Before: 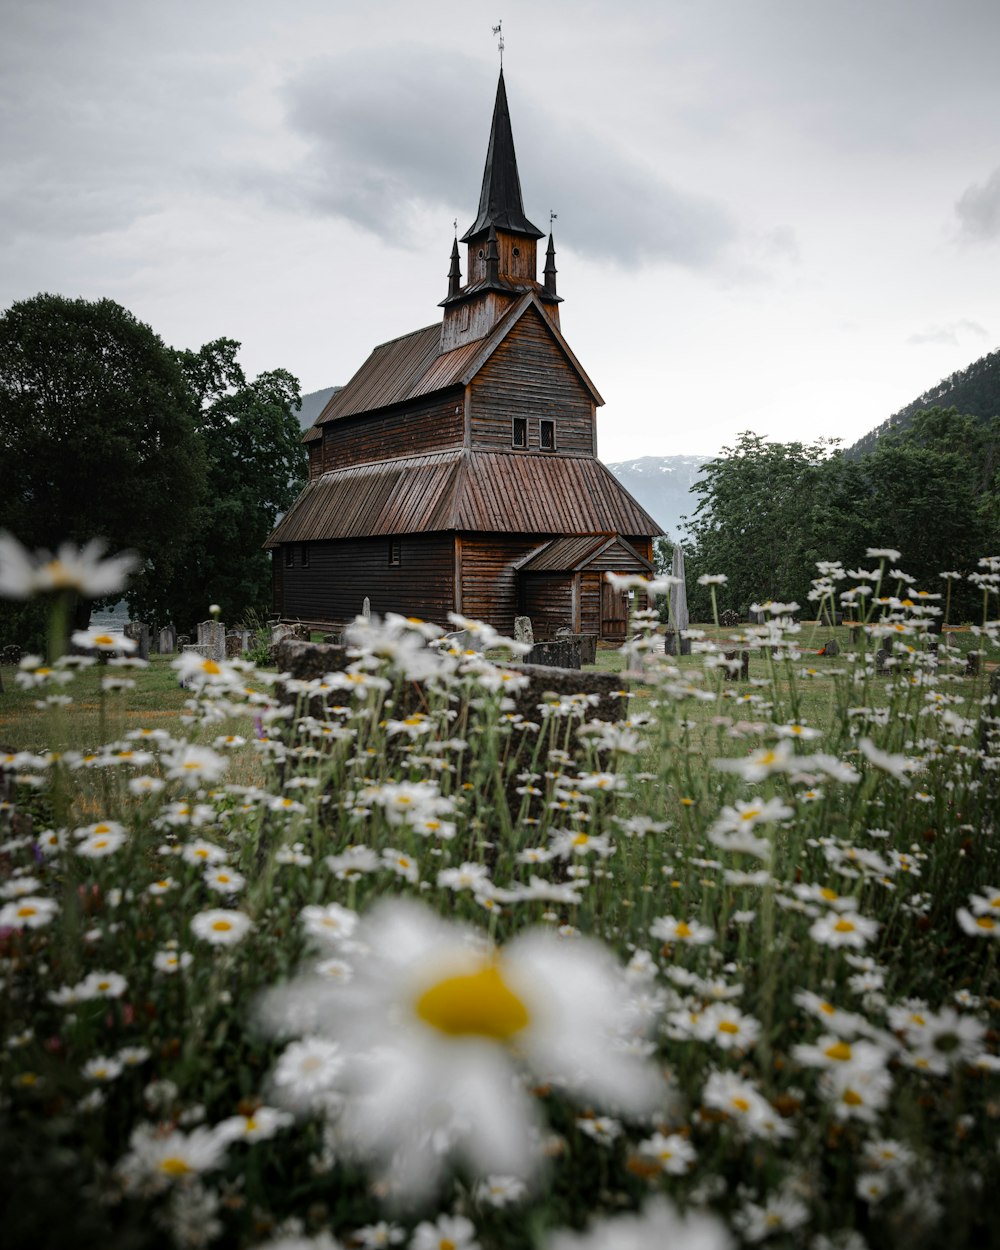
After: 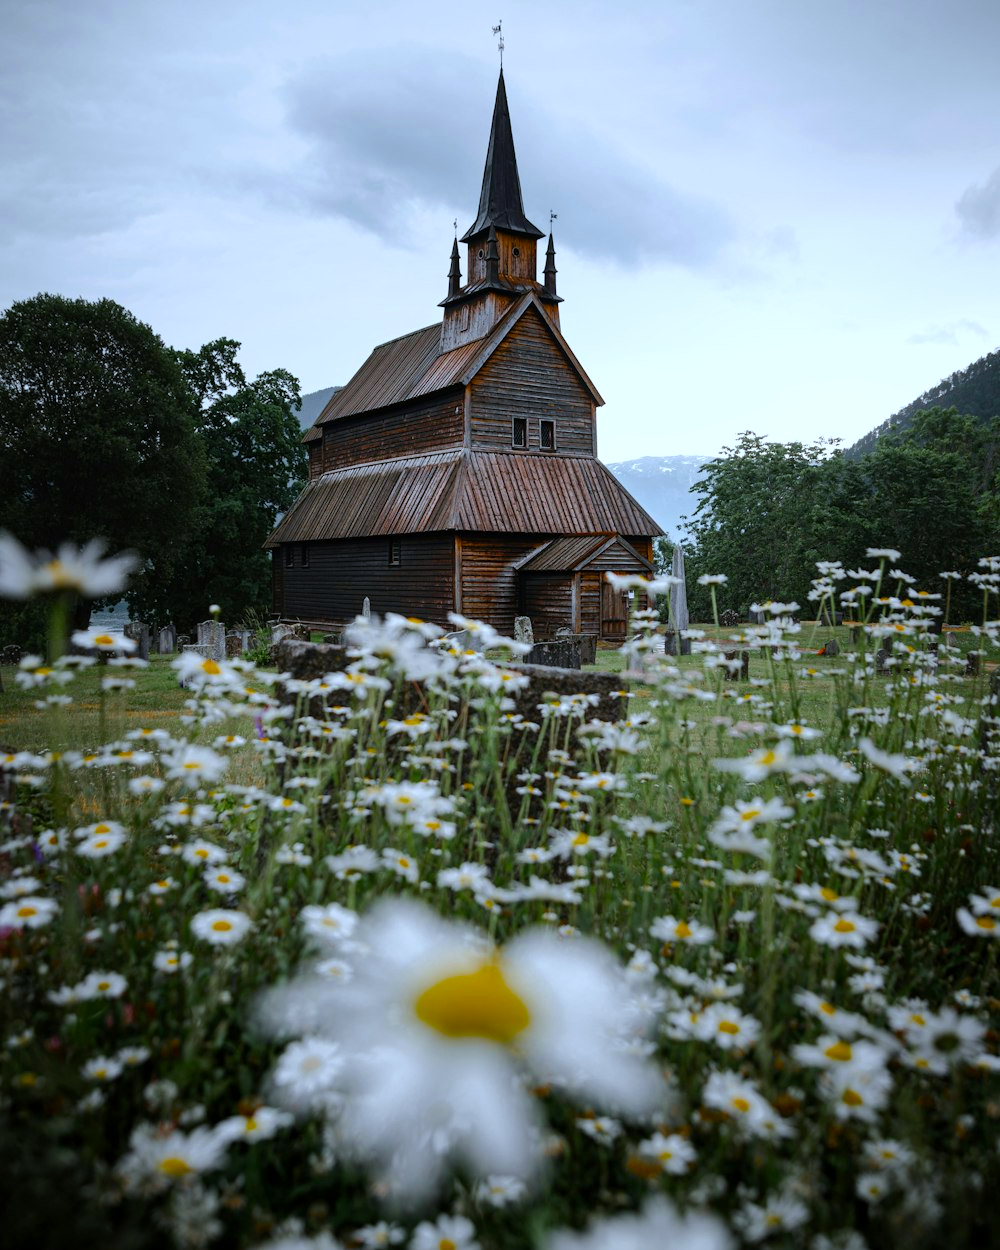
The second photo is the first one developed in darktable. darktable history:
contrast brightness saturation: saturation 0.1
white balance: red 0.924, blue 1.095
color balance rgb: linear chroma grading › global chroma 10%, perceptual saturation grading › global saturation 5%, perceptual brilliance grading › global brilliance 4%, global vibrance 7%, saturation formula JzAzBz (2021)
